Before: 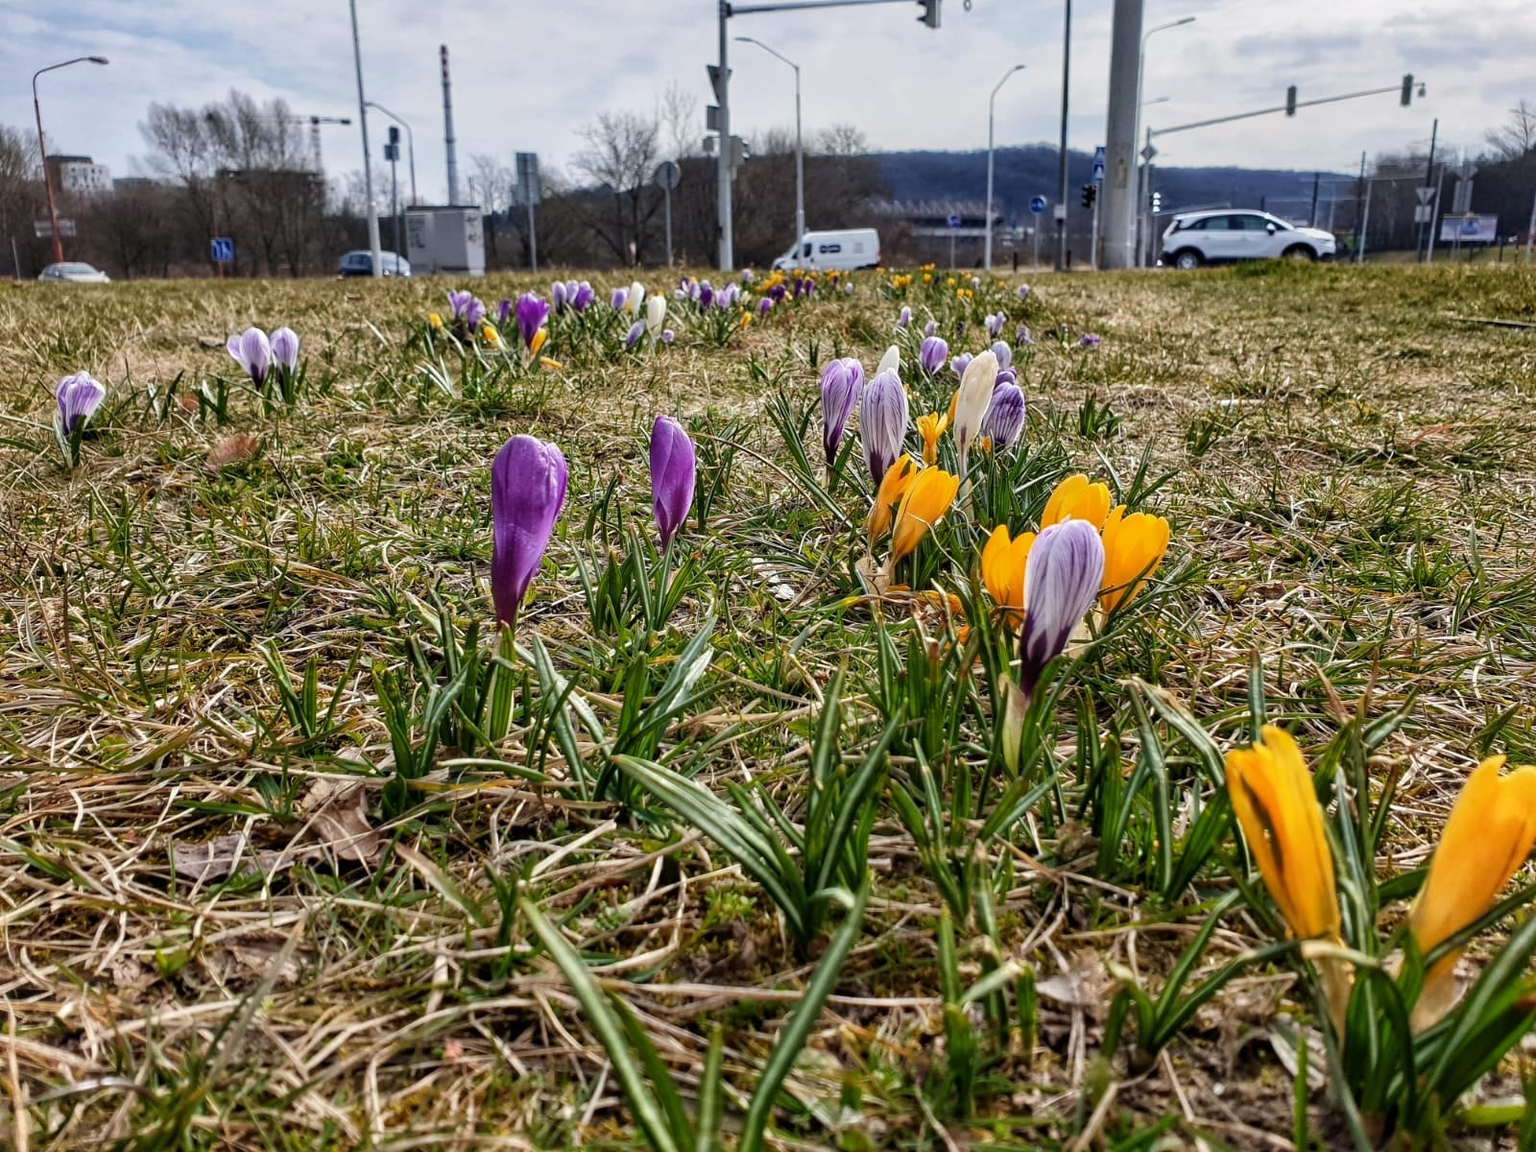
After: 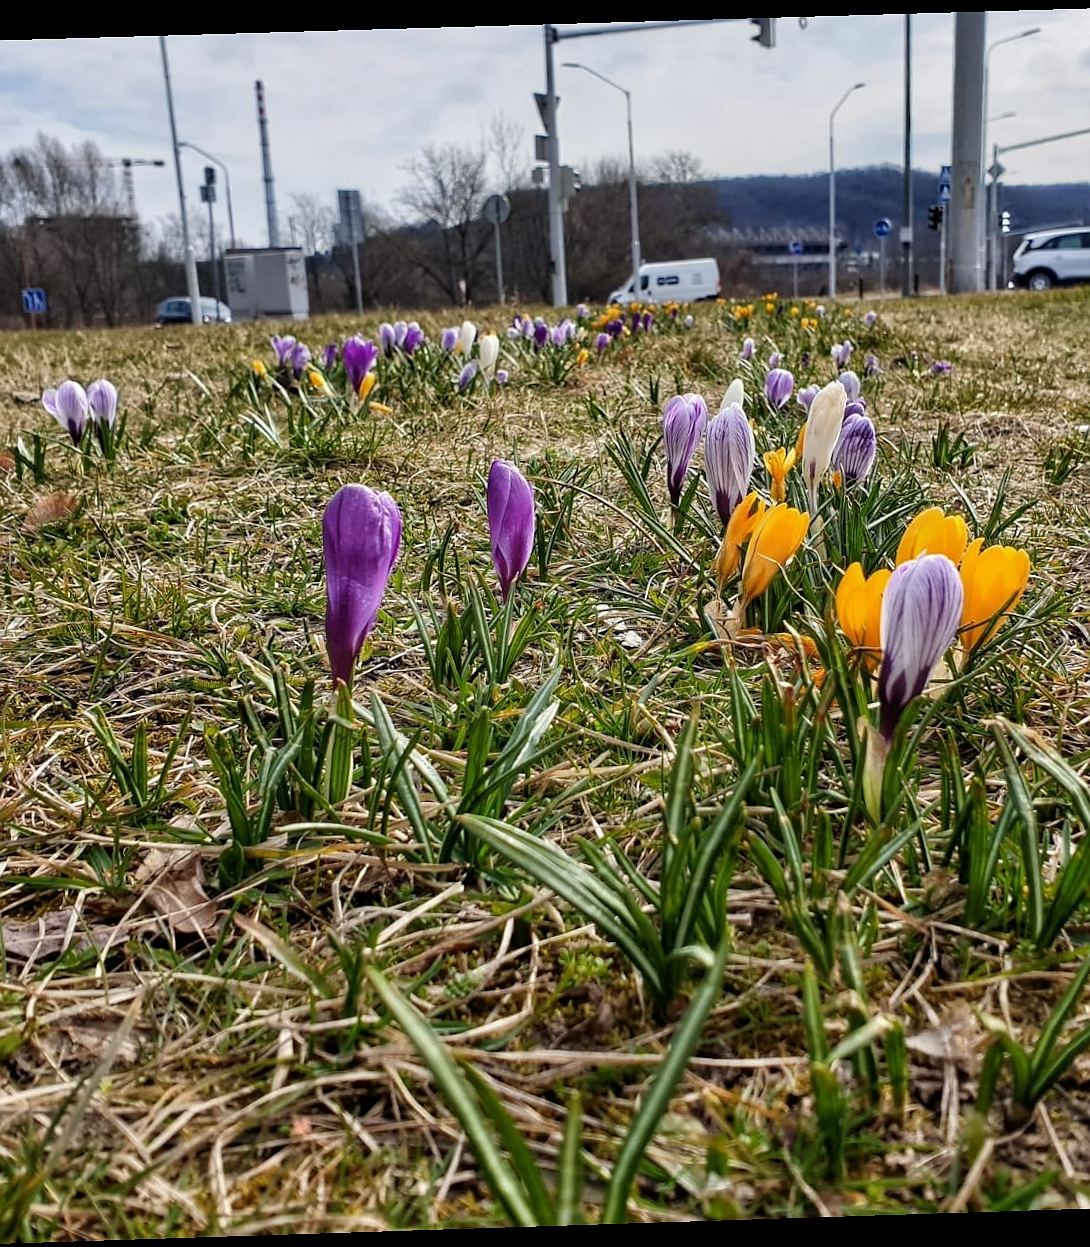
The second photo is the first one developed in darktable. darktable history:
sharpen: radius 1, threshold 1
rotate and perspective: rotation -1.77°, lens shift (horizontal) 0.004, automatic cropping off
crop and rotate: left 12.648%, right 20.685%
